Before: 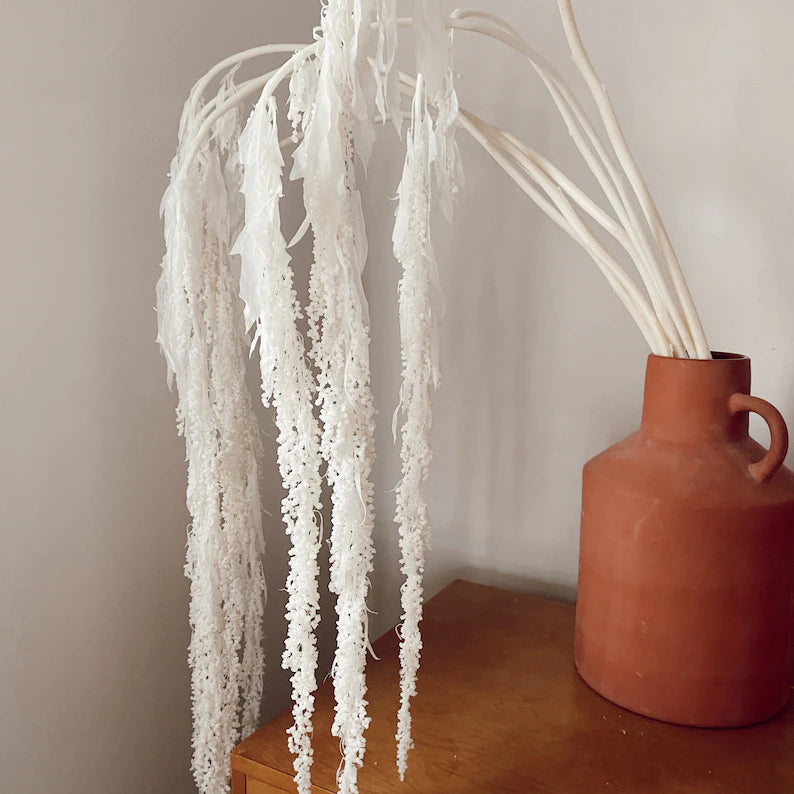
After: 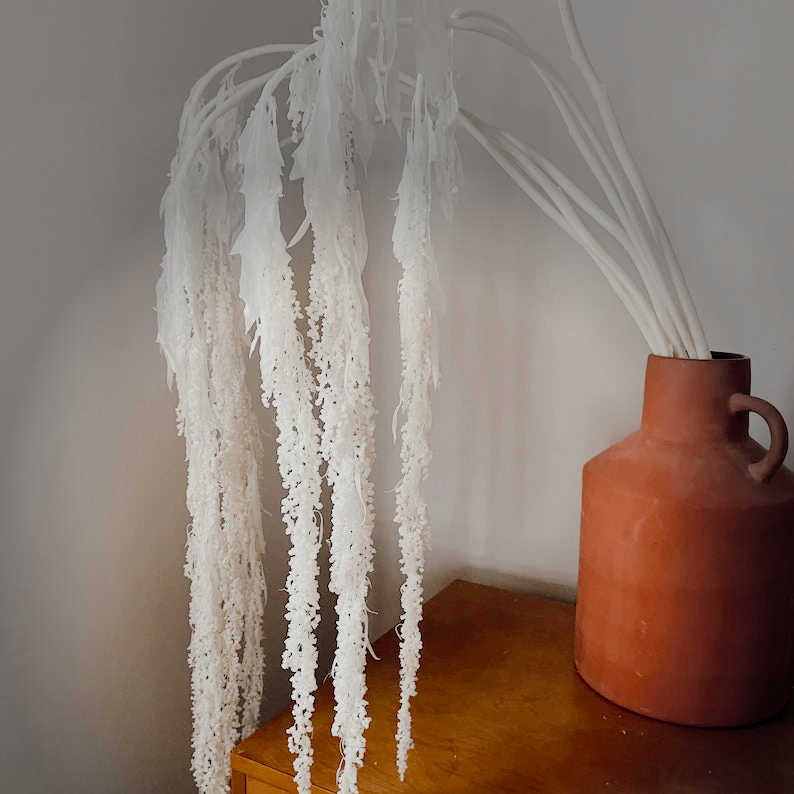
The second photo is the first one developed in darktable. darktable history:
vignetting: fall-off start 68.69%, fall-off radius 30.53%, center (-0.027, 0.402), width/height ratio 0.989, shape 0.843
filmic rgb: black relative exposure -5.01 EV, white relative exposure 3.95 EV, hardness 2.89, contrast 1.1, highlights saturation mix -20.38%, contrast in shadows safe
exposure: compensate highlight preservation false
color balance rgb: perceptual saturation grading › global saturation 20%, perceptual saturation grading › highlights -25.247%, perceptual saturation grading › shadows 25.832%
